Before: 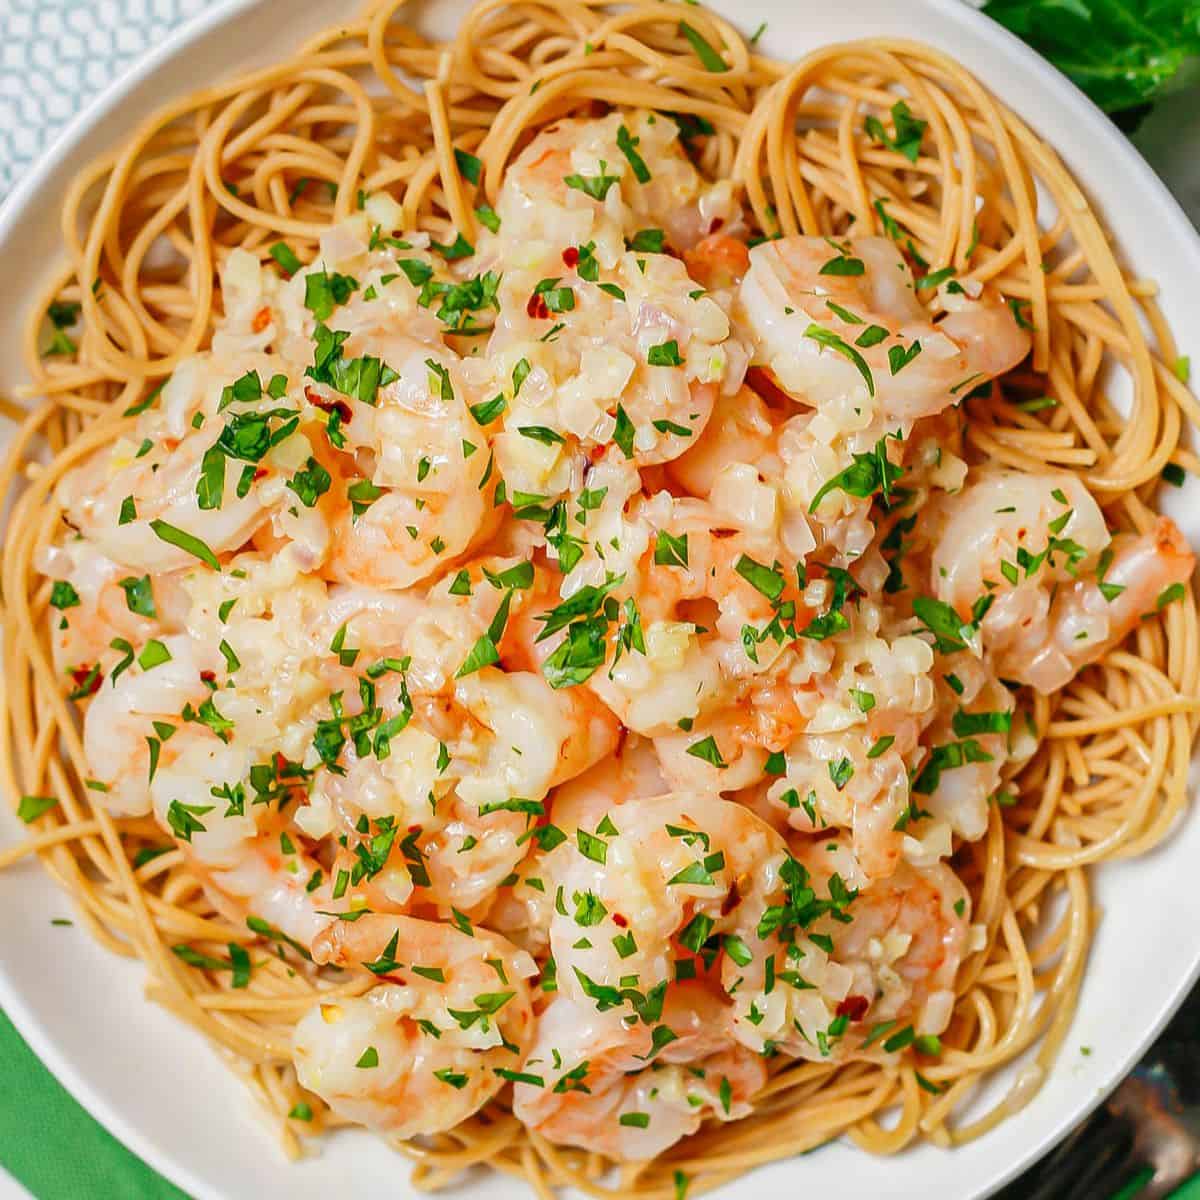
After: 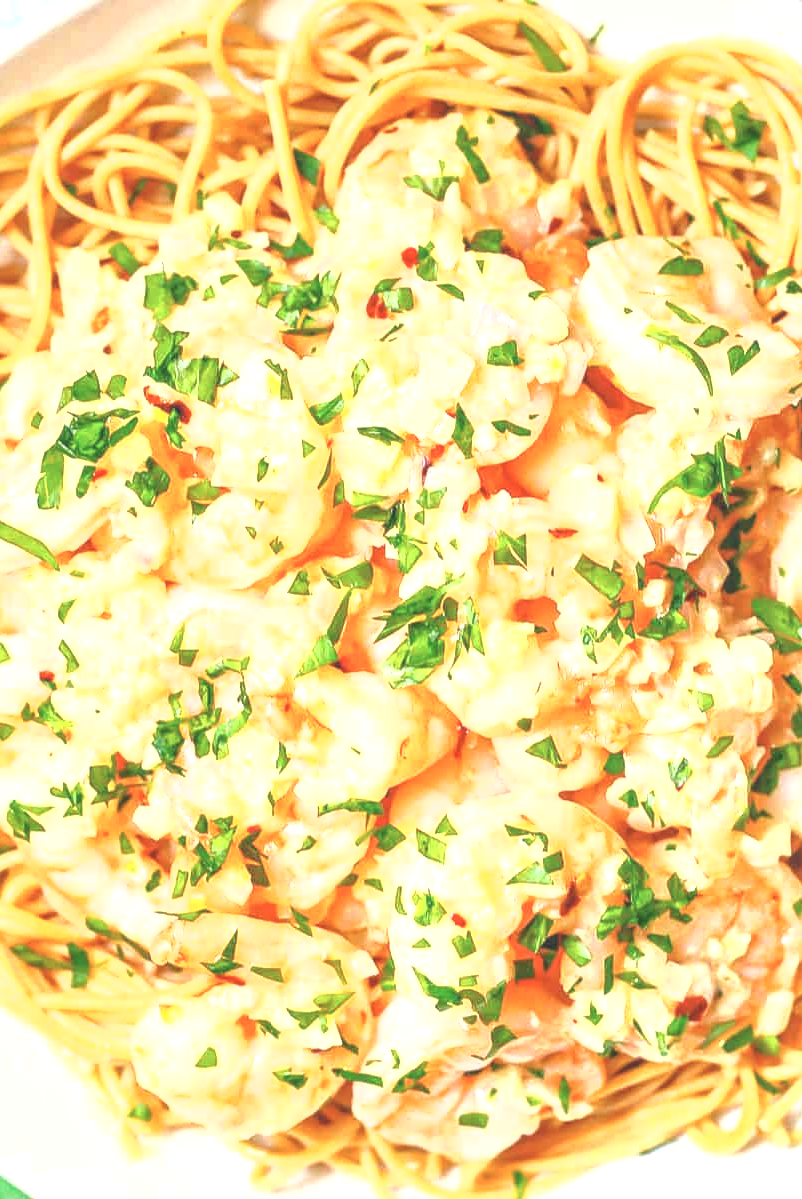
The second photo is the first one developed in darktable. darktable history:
local contrast: highlights 57%, detail 147%
crop and rotate: left 13.494%, right 19.656%
tone curve: curves: ch0 [(0, 0) (0.003, 0.326) (0.011, 0.332) (0.025, 0.352) (0.044, 0.378) (0.069, 0.4) (0.1, 0.416) (0.136, 0.432) (0.177, 0.468) (0.224, 0.509) (0.277, 0.554) (0.335, 0.6) (0.399, 0.642) (0.468, 0.693) (0.543, 0.753) (0.623, 0.818) (0.709, 0.897) (0.801, 0.974) (0.898, 0.991) (1, 1)], color space Lab, independent channels, preserve colors none
exposure: exposure 0.496 EV, compensate exposure bias true, compensate highlight preservation false
